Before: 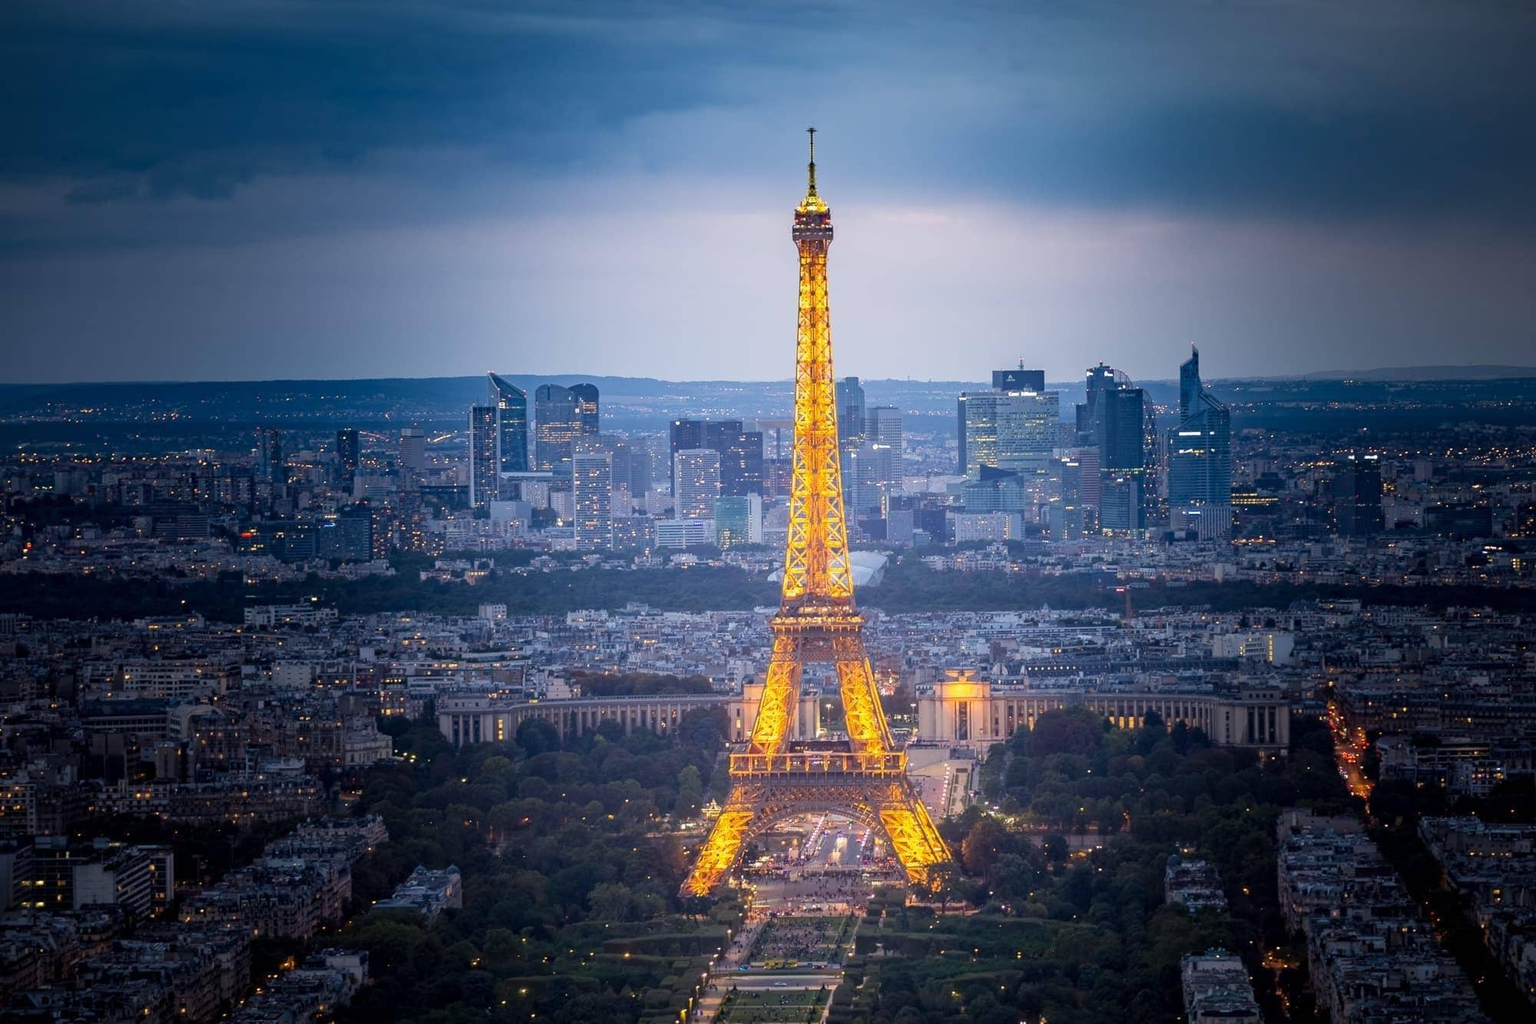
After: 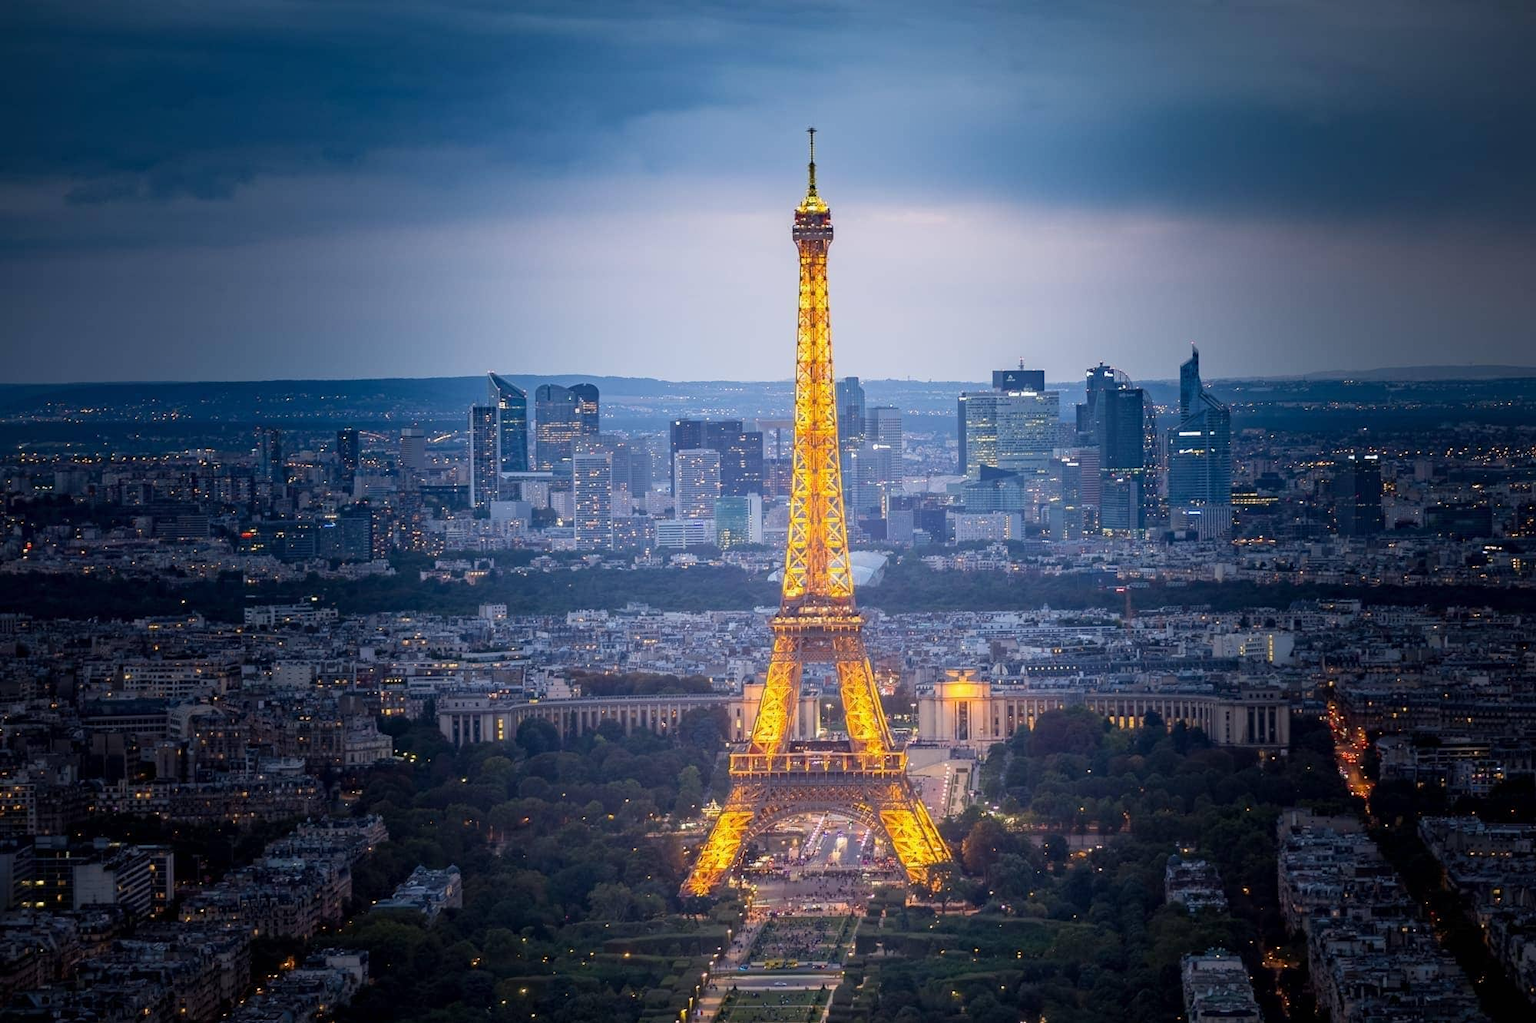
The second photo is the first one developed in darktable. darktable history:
exposure: exposure -0.013 EV, compensate highlight preservation false
